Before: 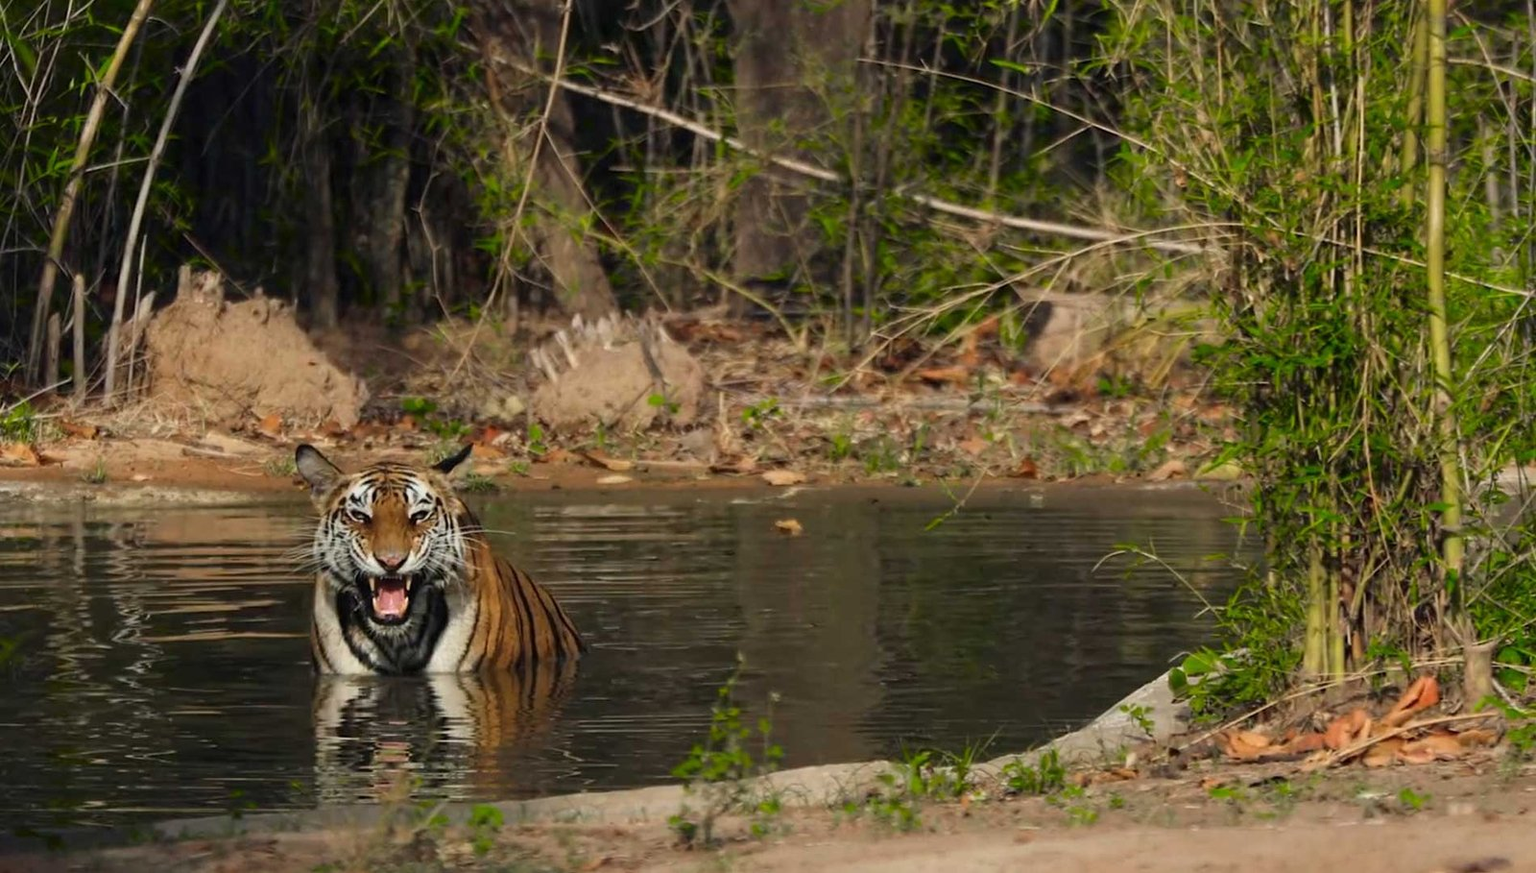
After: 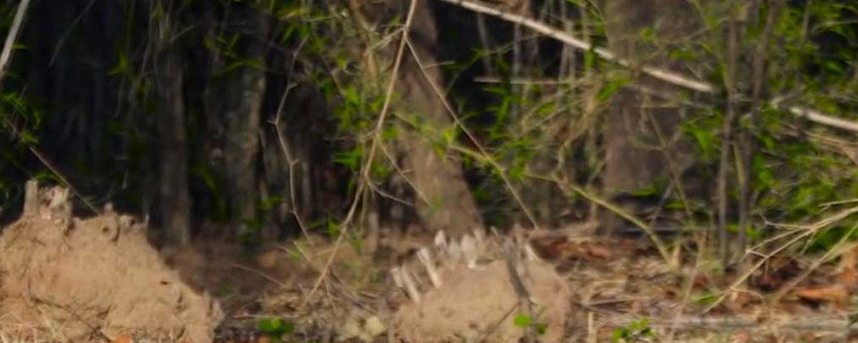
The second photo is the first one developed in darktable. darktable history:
crop: left 10.121%, top 10.631%, right 36.218%, bottom 51.526%
